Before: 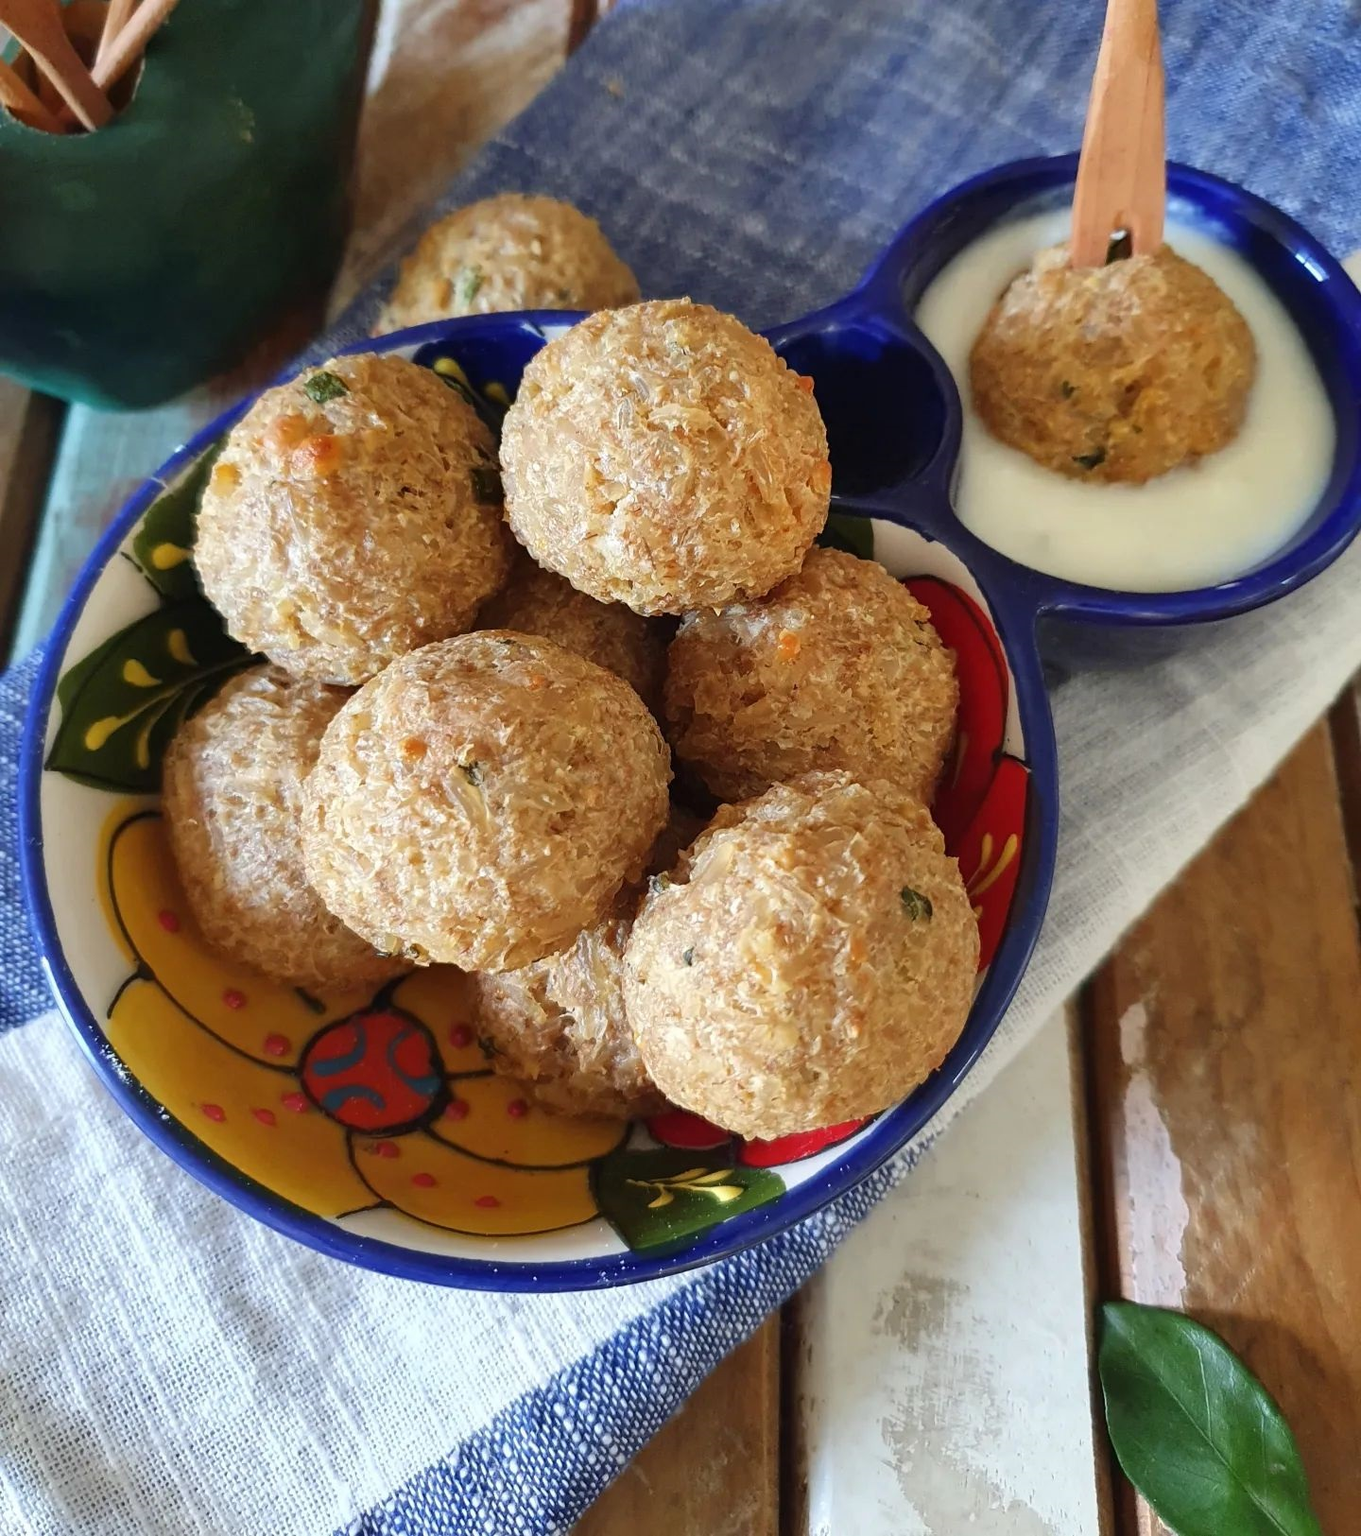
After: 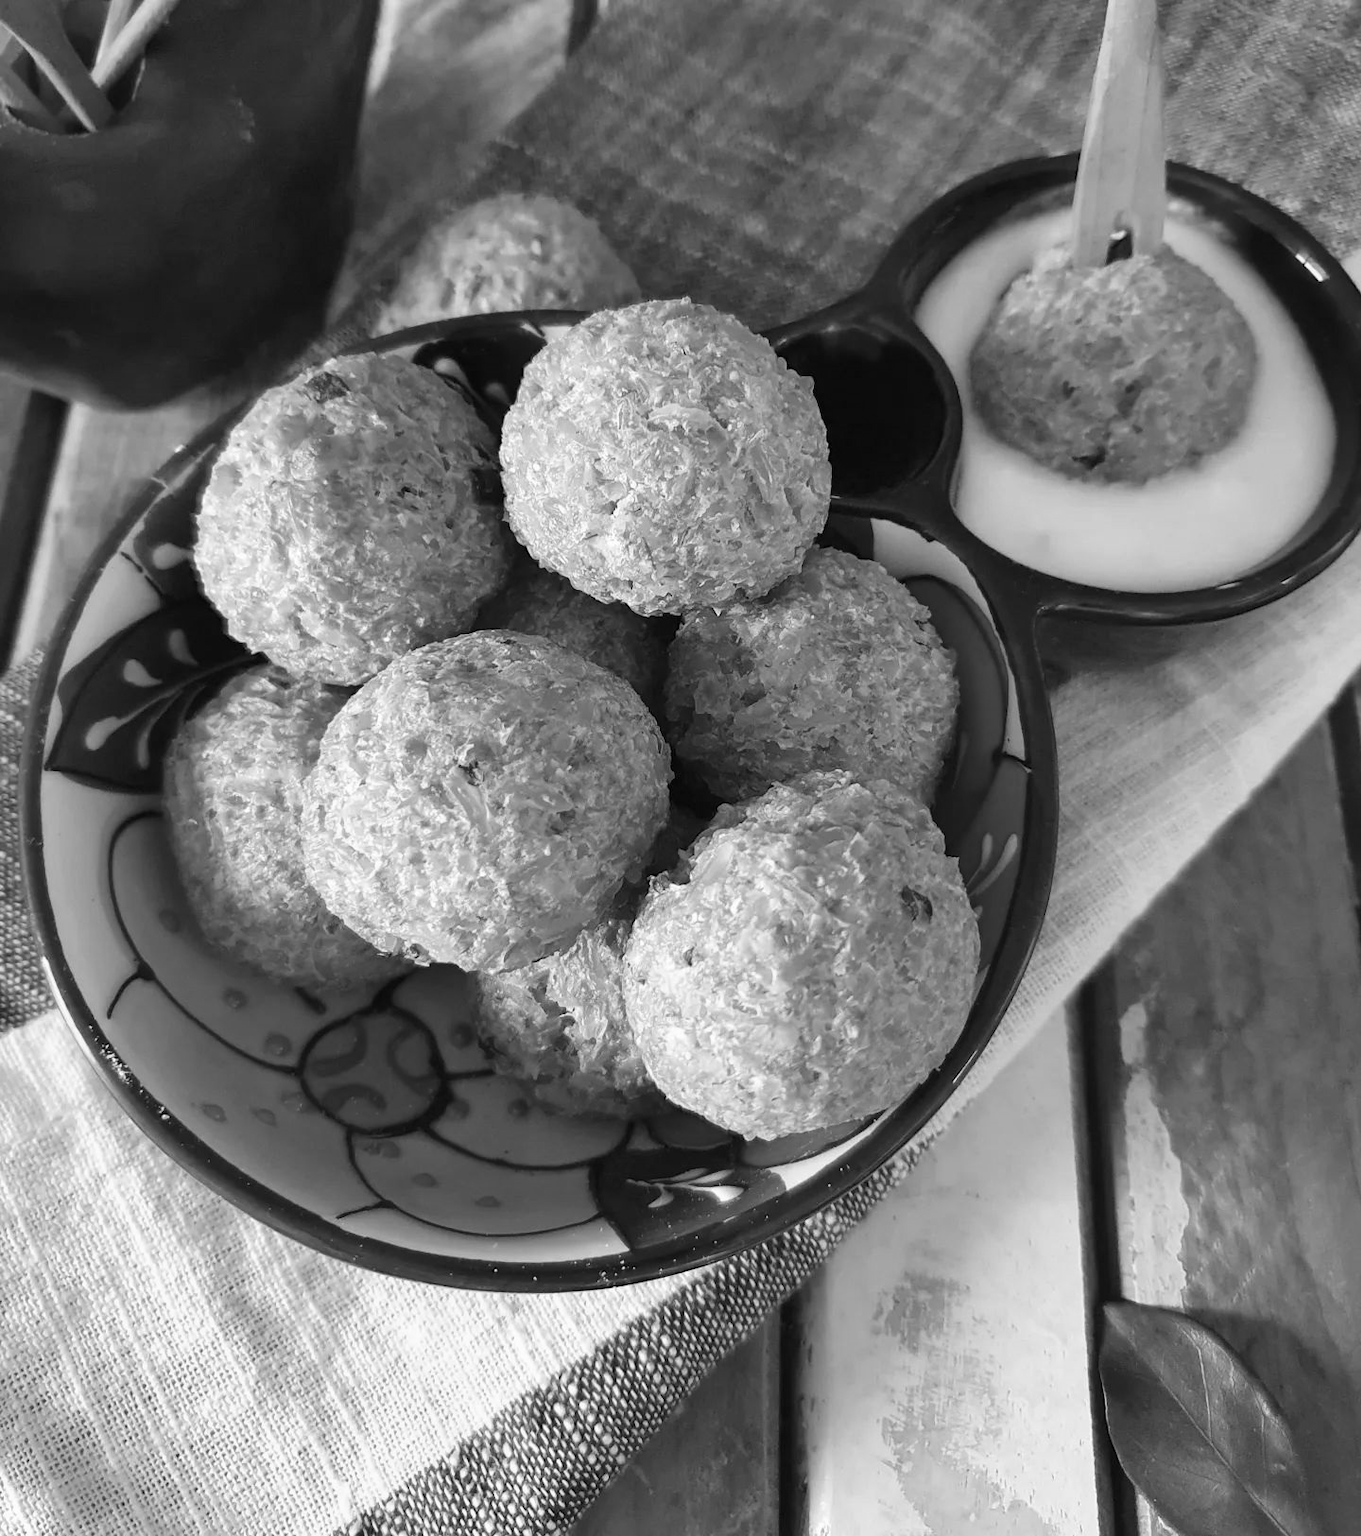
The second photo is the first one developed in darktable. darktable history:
monochrome: on, module defaults
tone equalizer: on, module defaults
